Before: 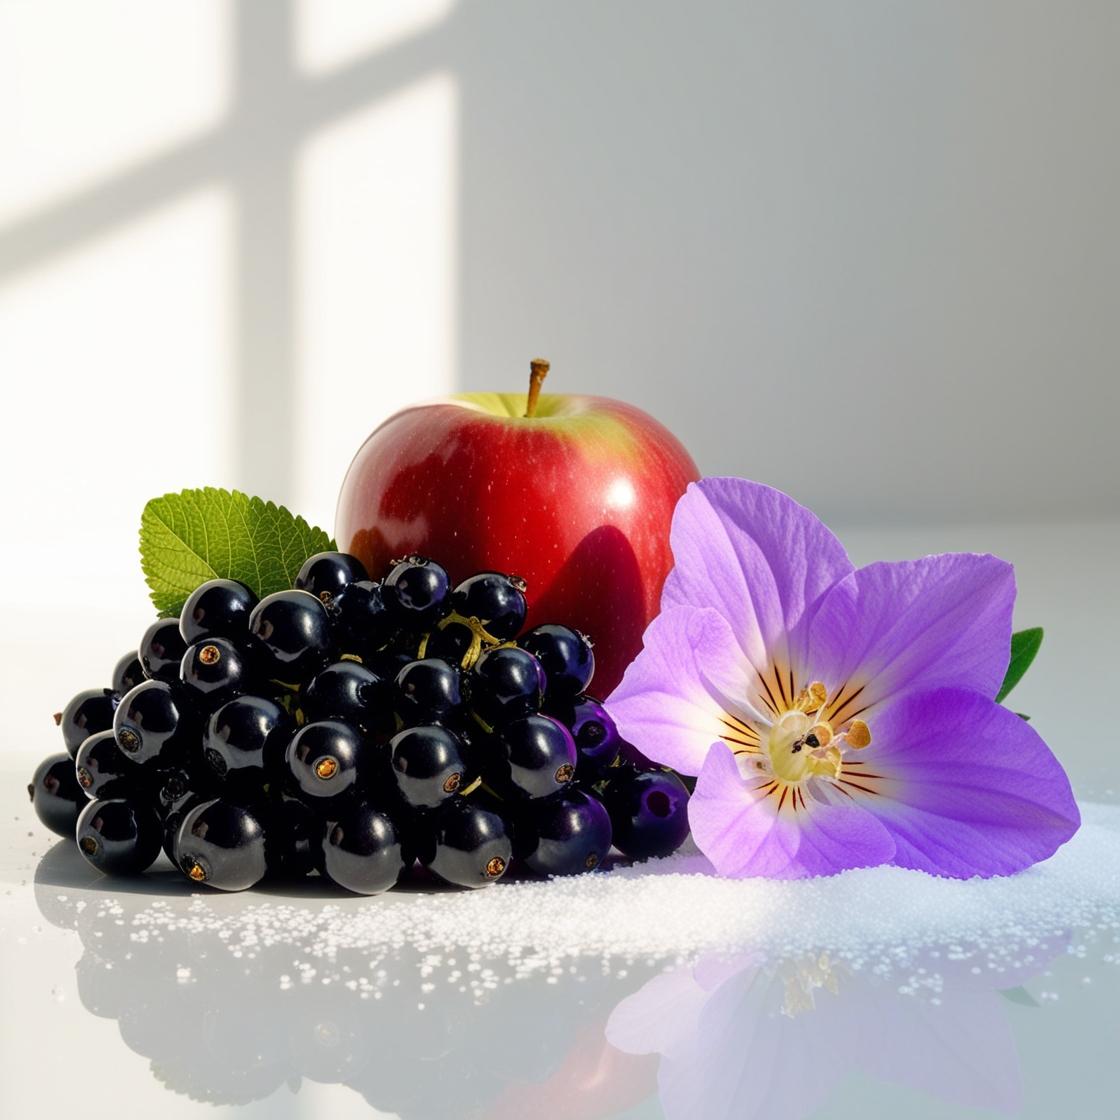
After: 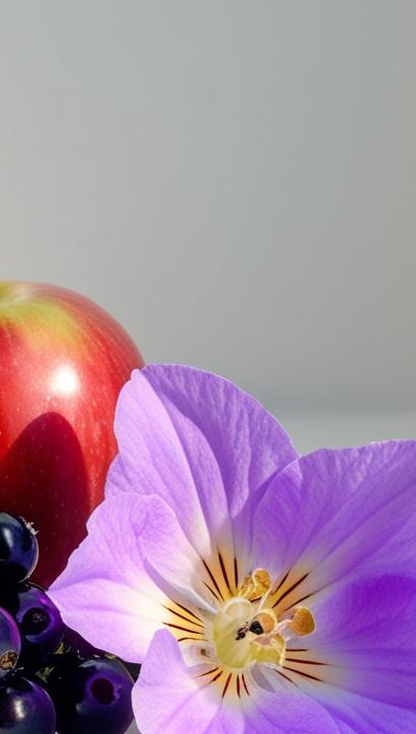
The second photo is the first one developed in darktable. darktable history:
crop and rotate: left 49.651%, top 10.14%, right 13.175%, bottom 24.292%
